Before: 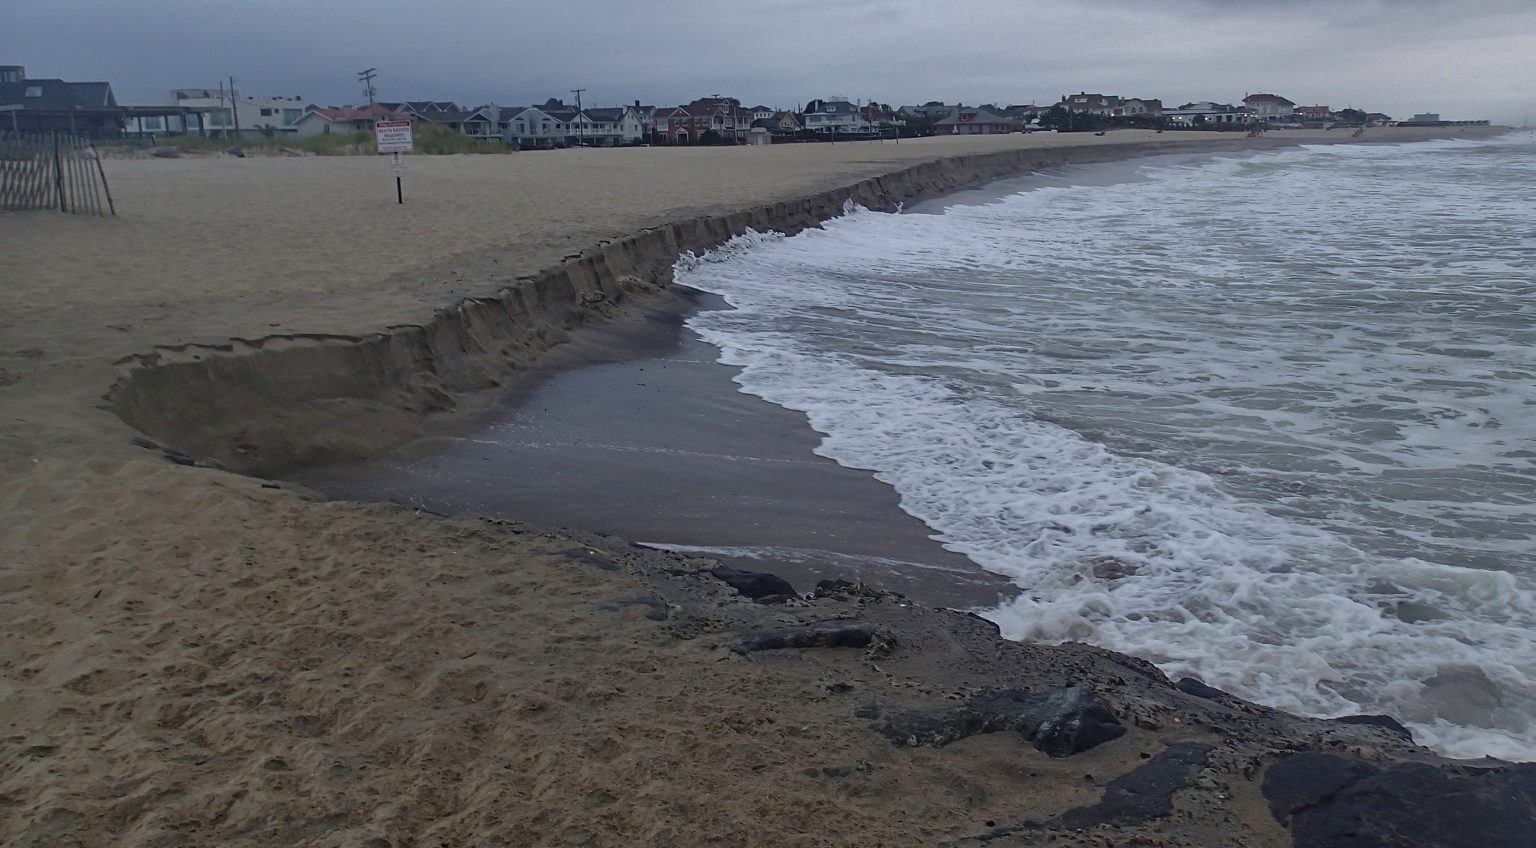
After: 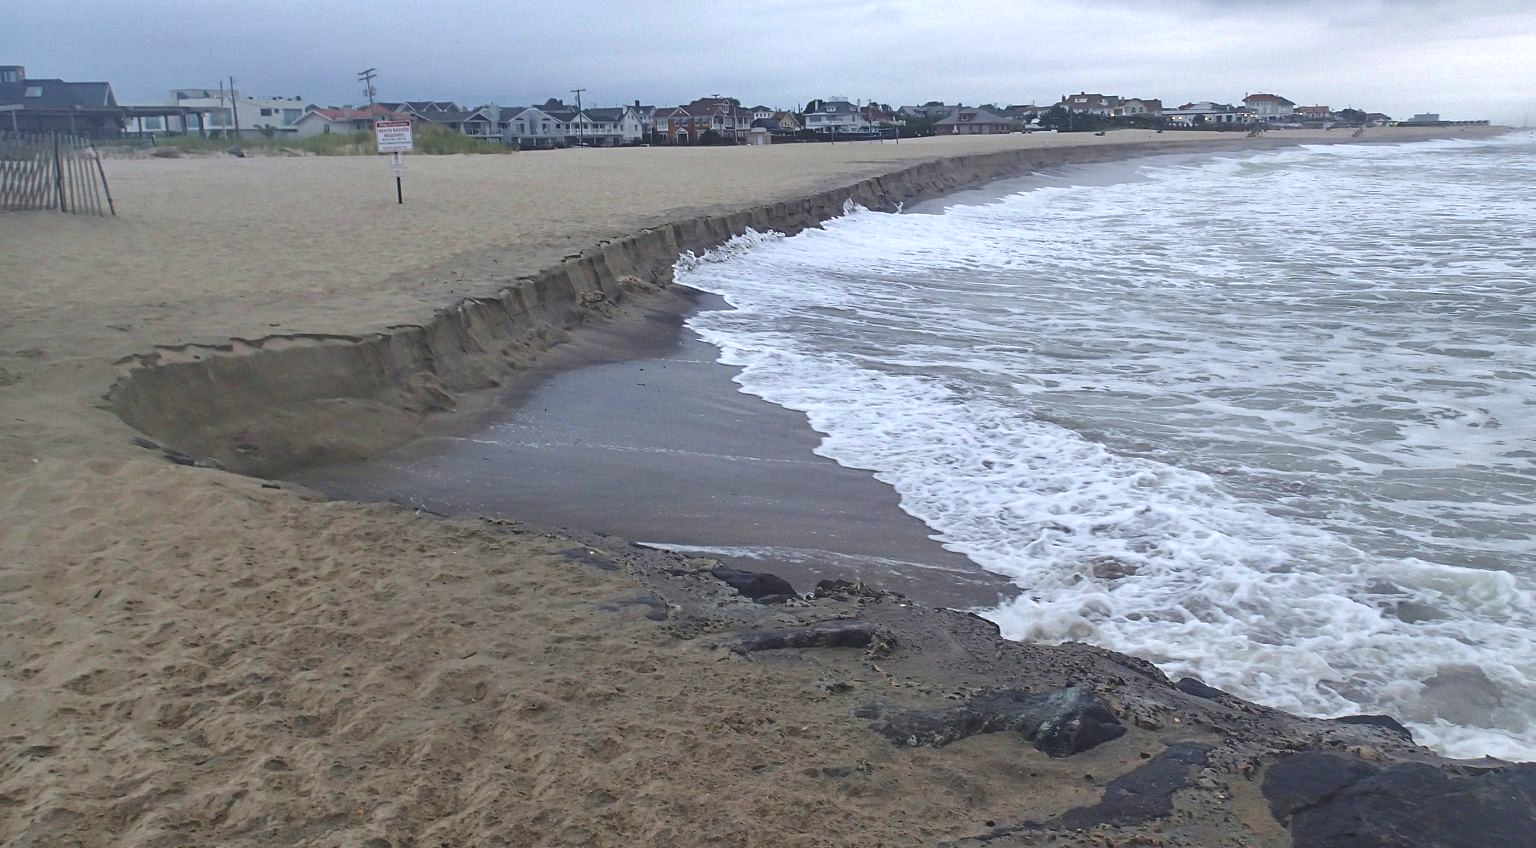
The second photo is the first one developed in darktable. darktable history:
exposure: black level correction -0.005, exposure 1.002 EV, compensate highlight preservation false
